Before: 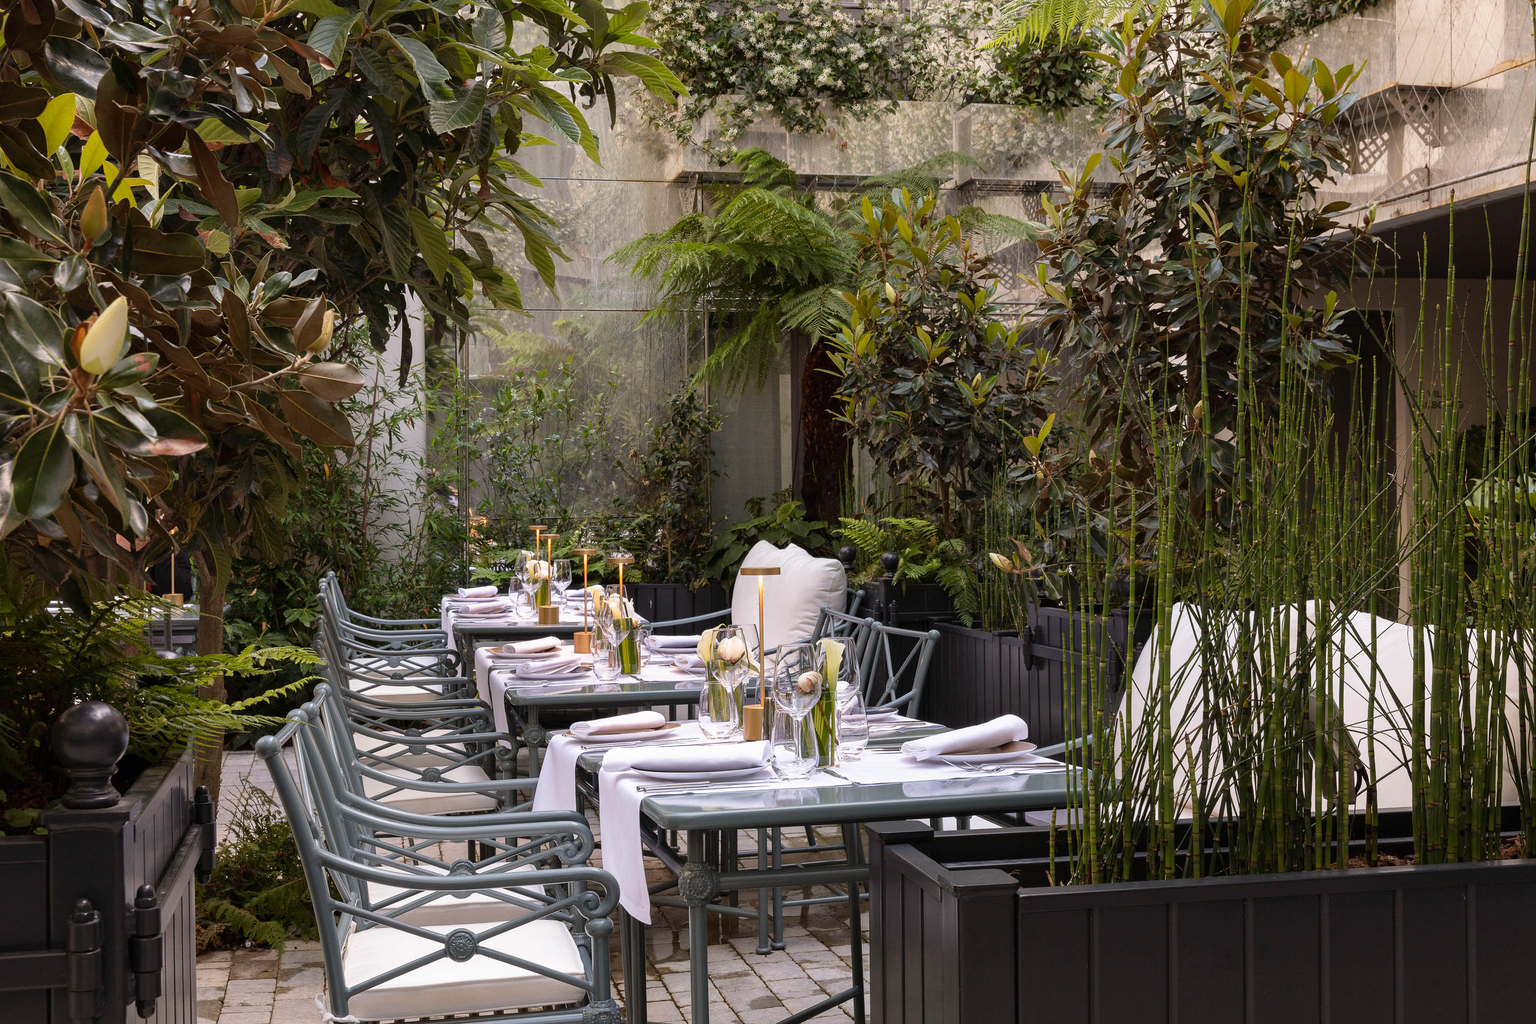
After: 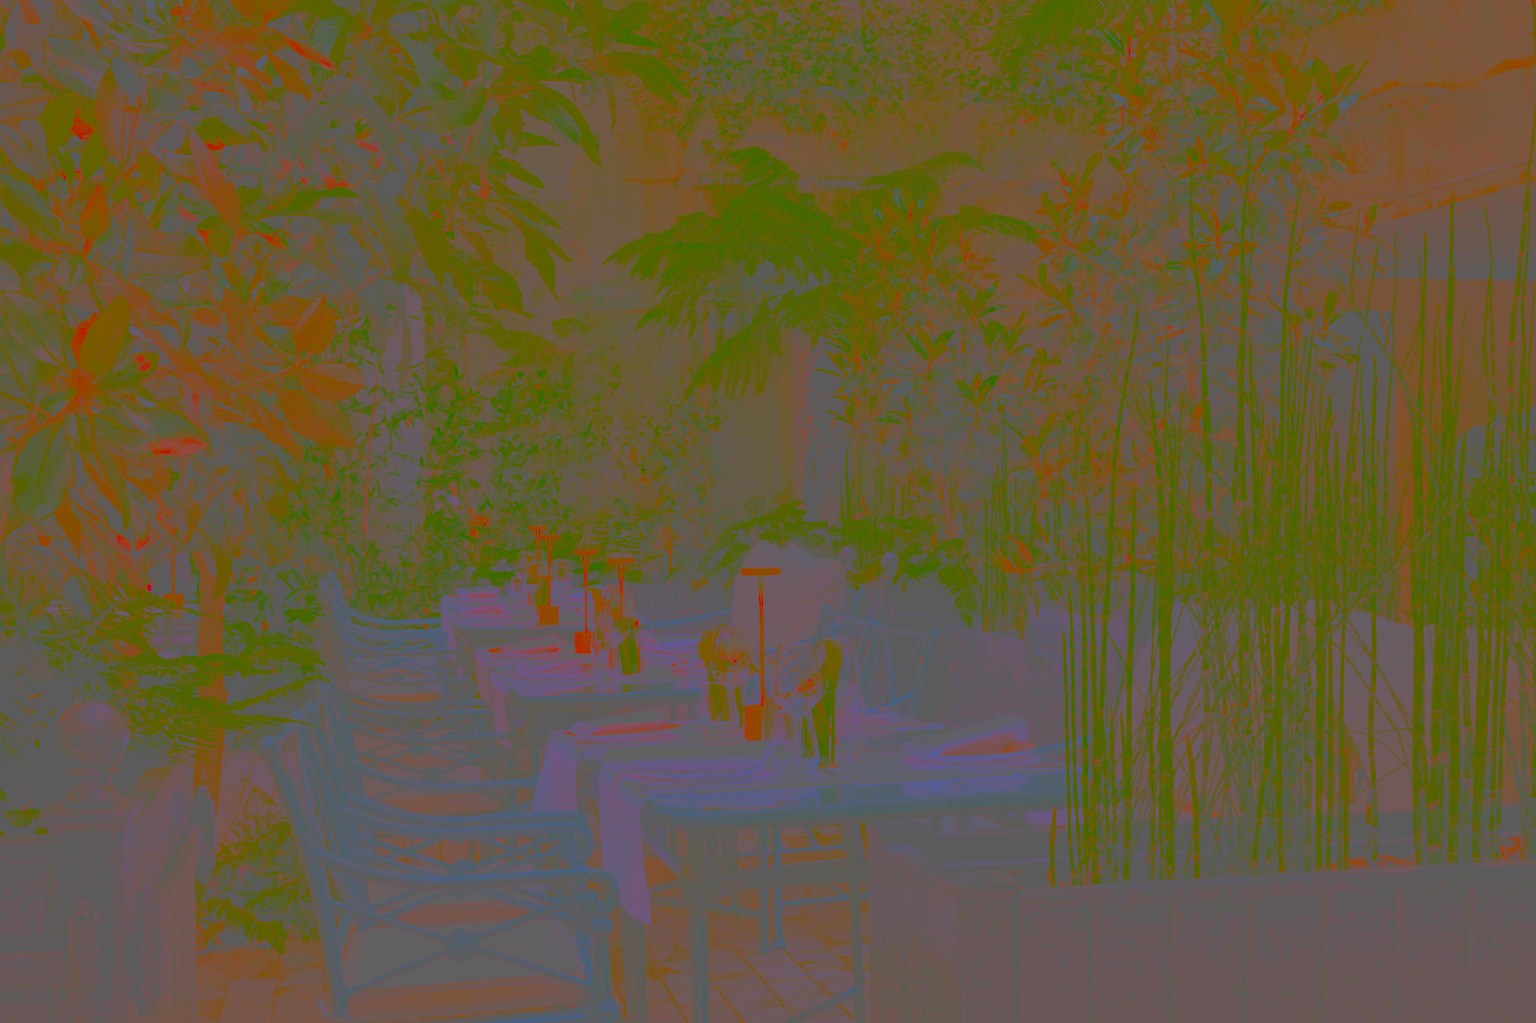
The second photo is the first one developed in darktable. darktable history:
contrast brightness saturation: contrast -0.982, brightness -0.168, saturation 0.742
color balance rgb: global offset › luminance -0.468%, perceptual saturation grading › global saturation 19.6%
local contrast: mode bilateral grid, contrast 20, coarseness 49, detail 119%, midtone range 0.2
tone equalizer: mask exposure compensation -0.508 EV
